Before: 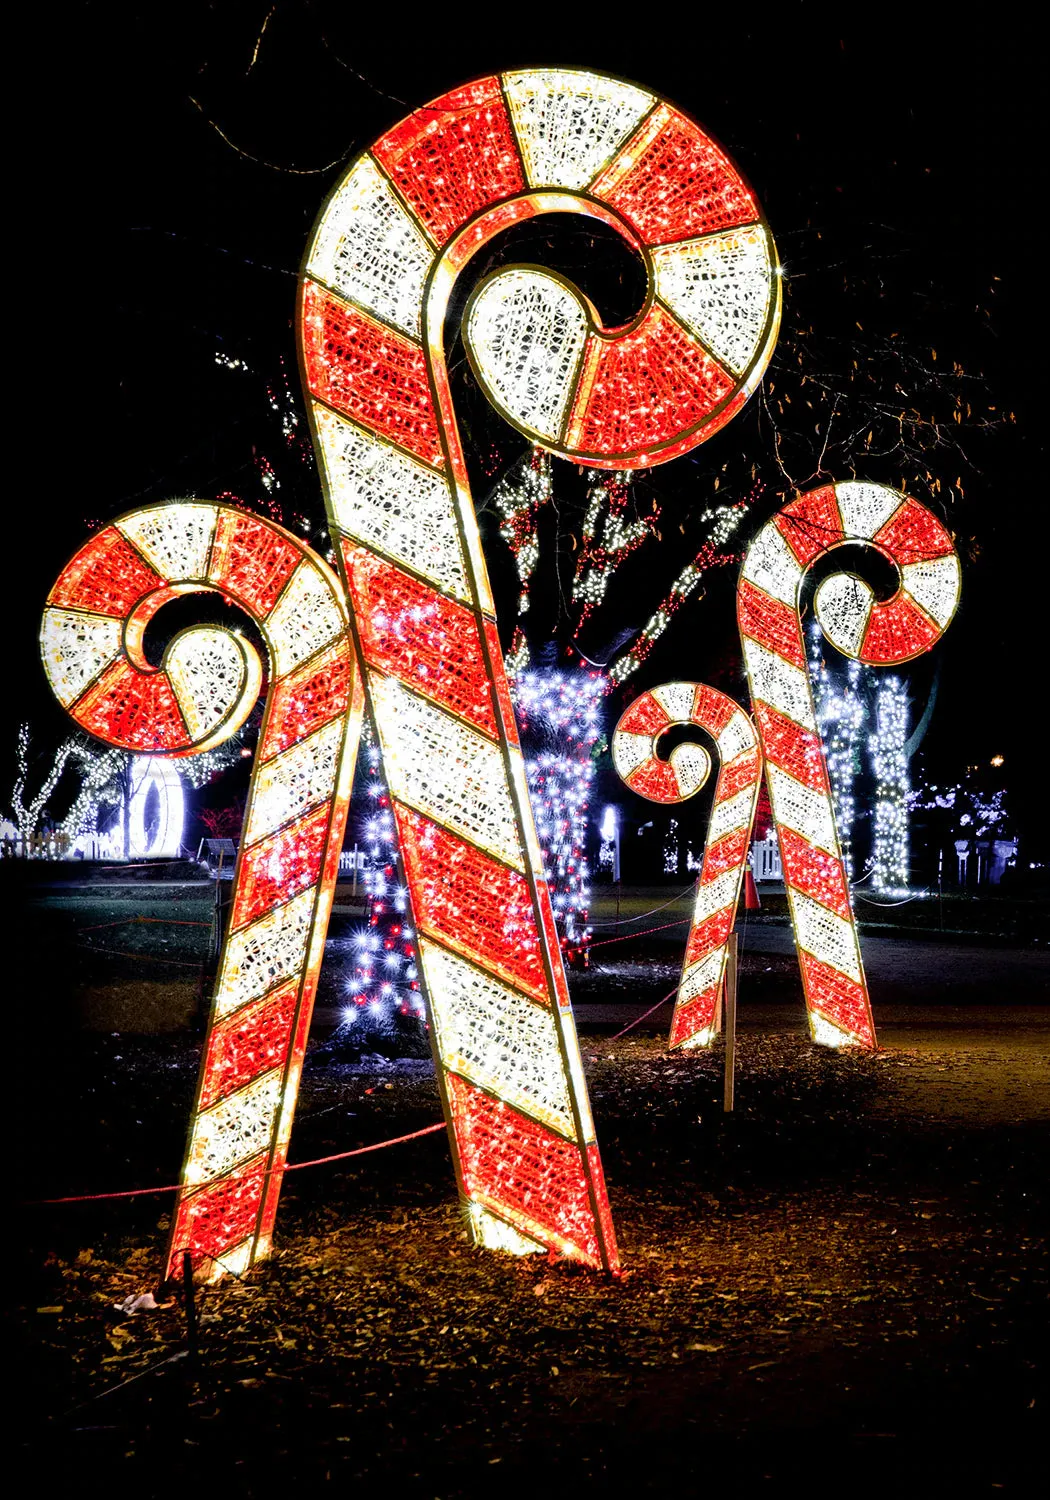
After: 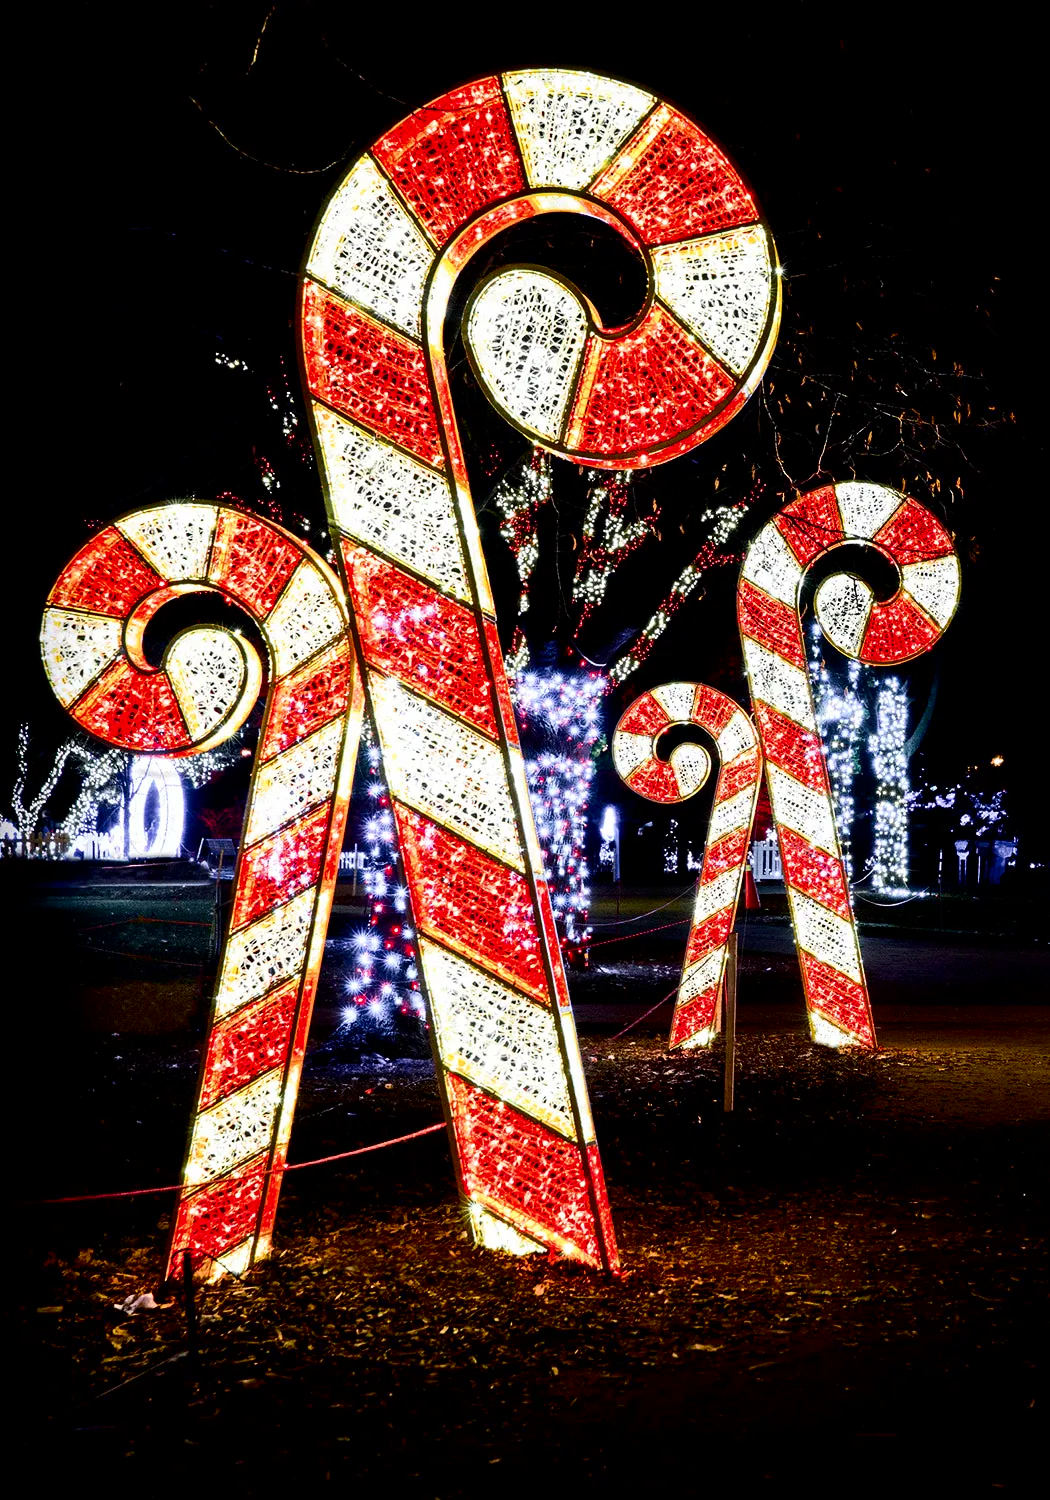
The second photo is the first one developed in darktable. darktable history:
contrast brightness saturation: contrast 0.204, brightness -0.109, saturation 0.102
